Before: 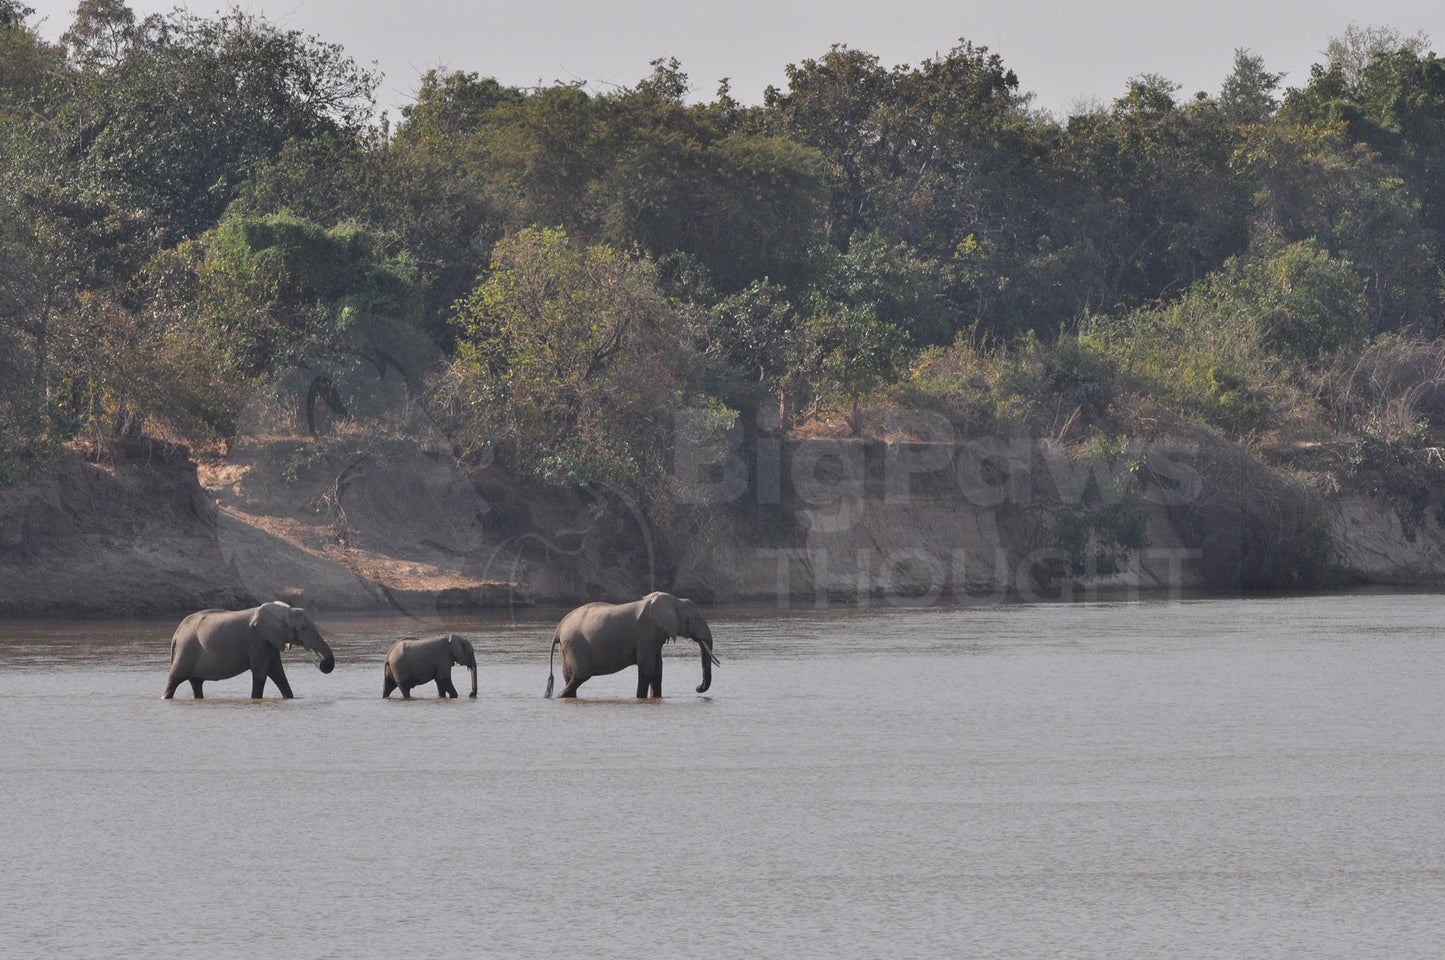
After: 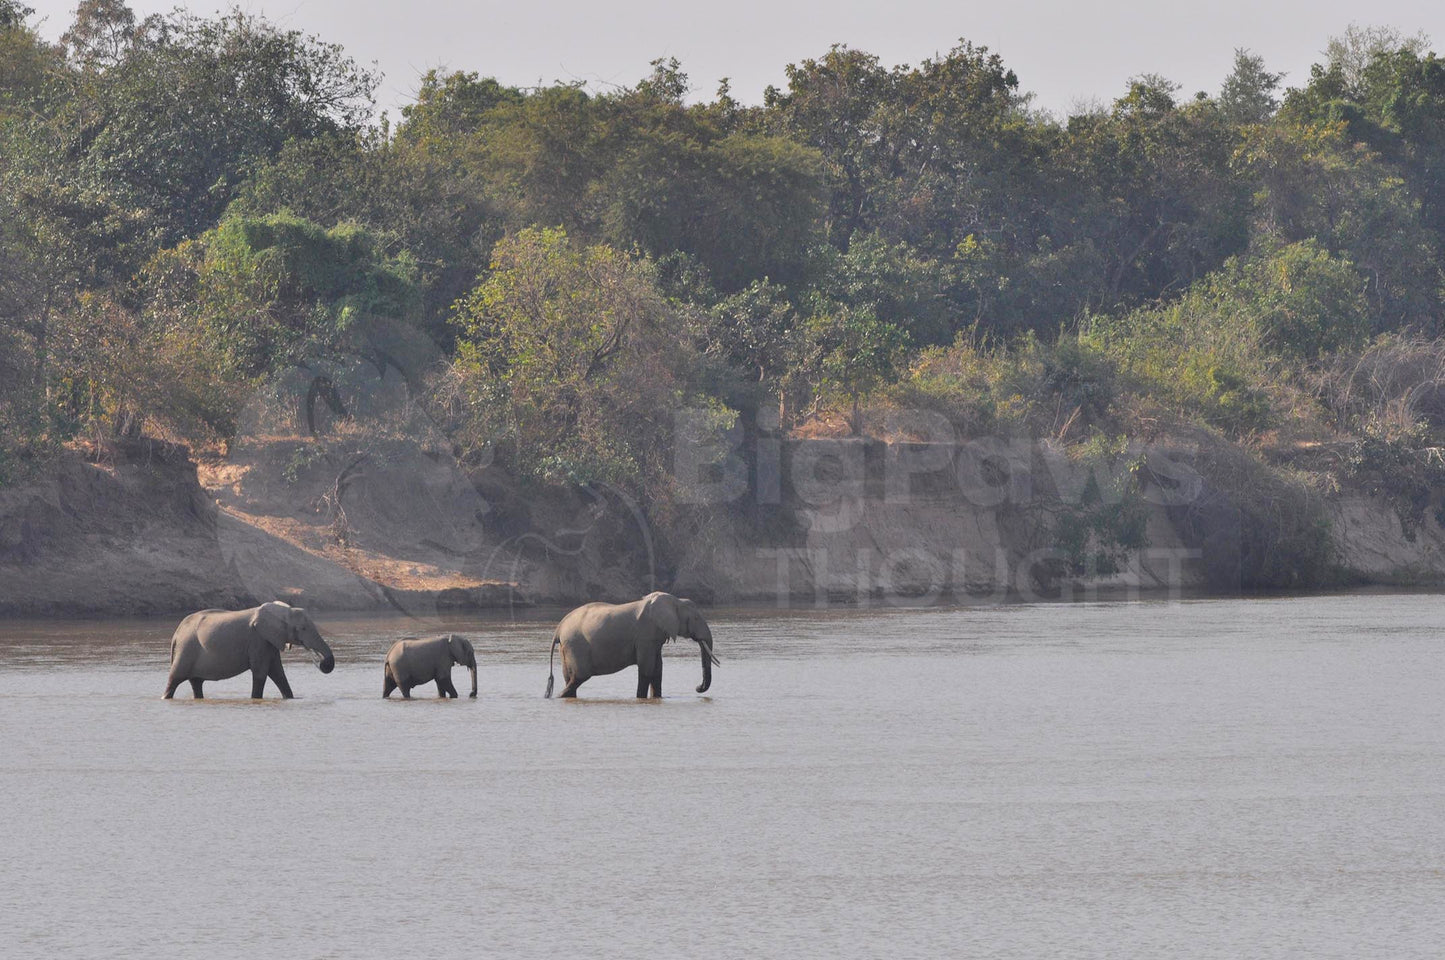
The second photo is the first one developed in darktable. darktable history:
contrast brightness saturation: brightness 0.094, saturation 0.19
